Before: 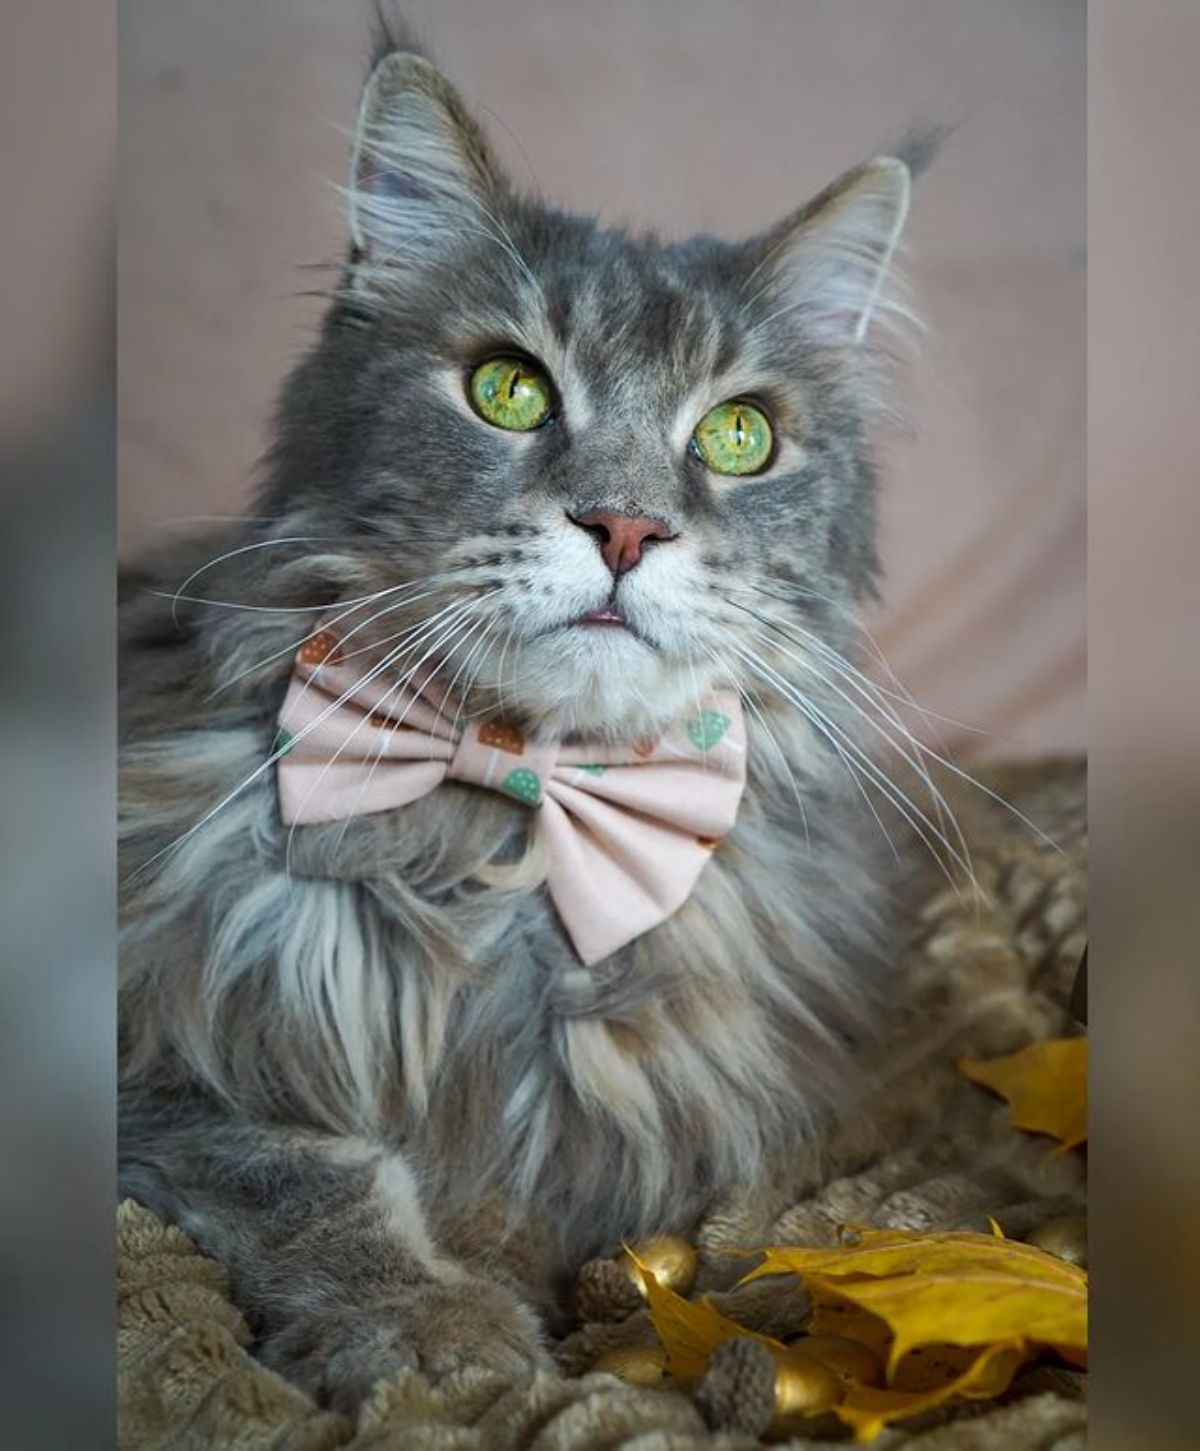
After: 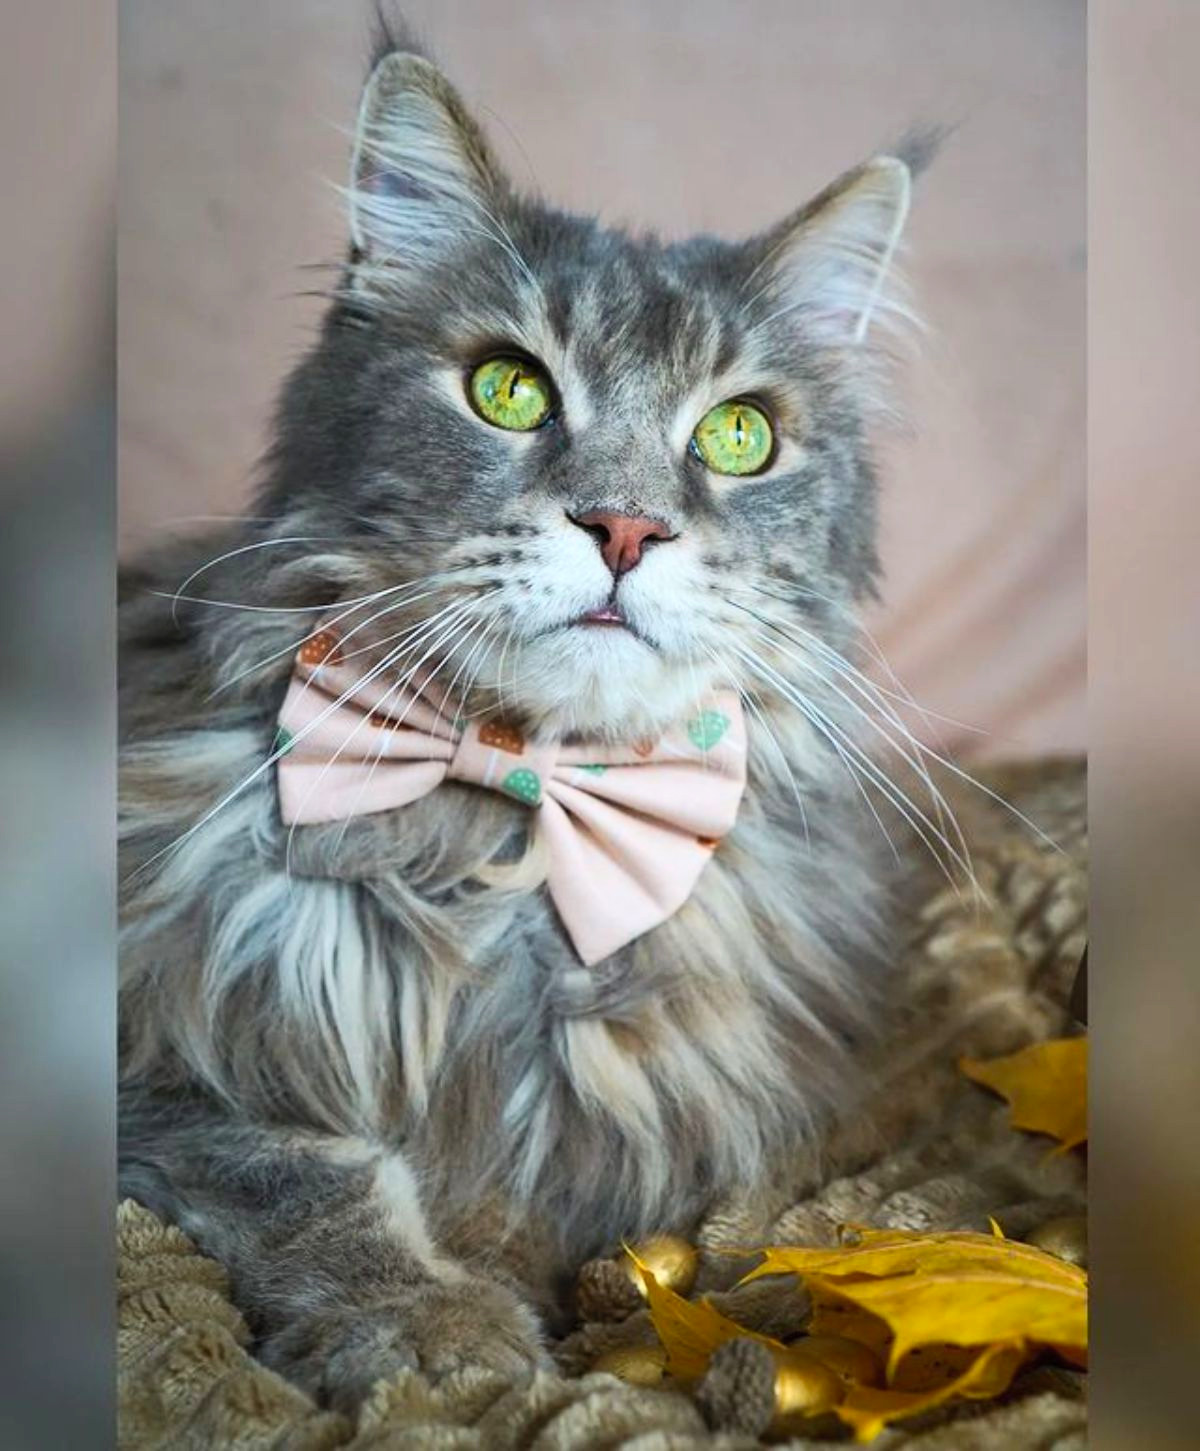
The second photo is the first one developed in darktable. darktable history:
contrast brightness saturation: contrast 0.203, brightness 0.161, saturation 0.227
